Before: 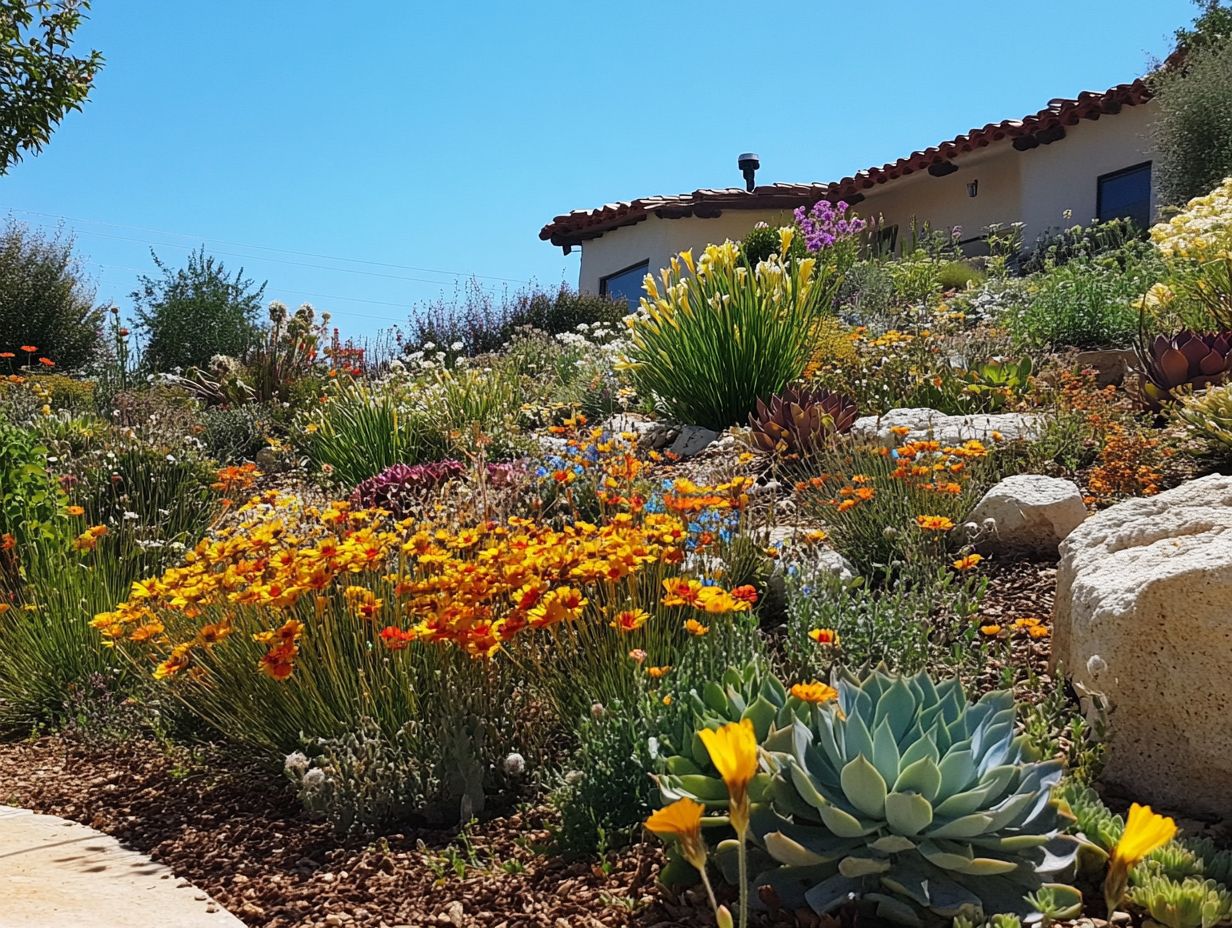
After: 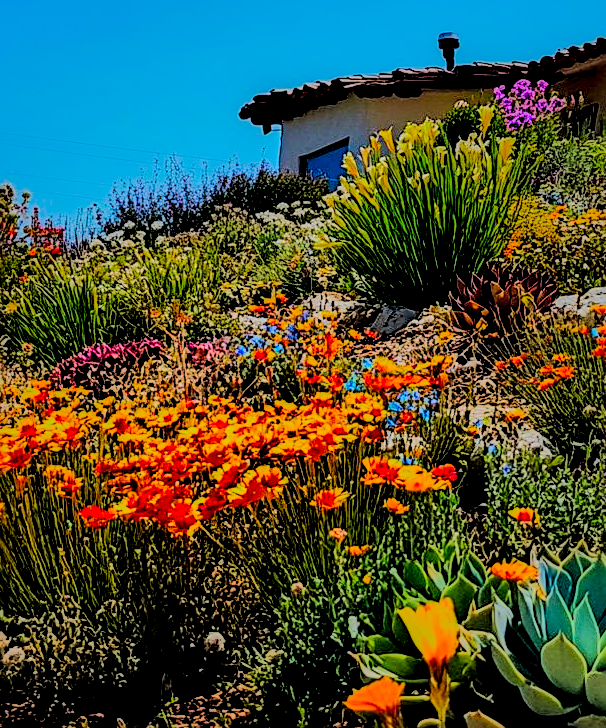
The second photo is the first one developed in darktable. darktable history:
local contrast: highlights 60%, shadows 60%, detail 160%
sharpen: on, module defaults
crop and rotate: angle 0.021°, left 24.389%, top 13.095%, right 26.394%, bottom 8.315%
shadows and highlights: shadows 38.66, highlights -74.99
filmic rgb: black relative exposure -3.13 EV, white relative exposure 7.03 EV, hardness 1.48, contrast 1.341
color correction: highlights b* -0.021, saturation 2.96
contrast brightness saturation: contrast 0.1, saturation -0.282
velvia: strength 36.64%
